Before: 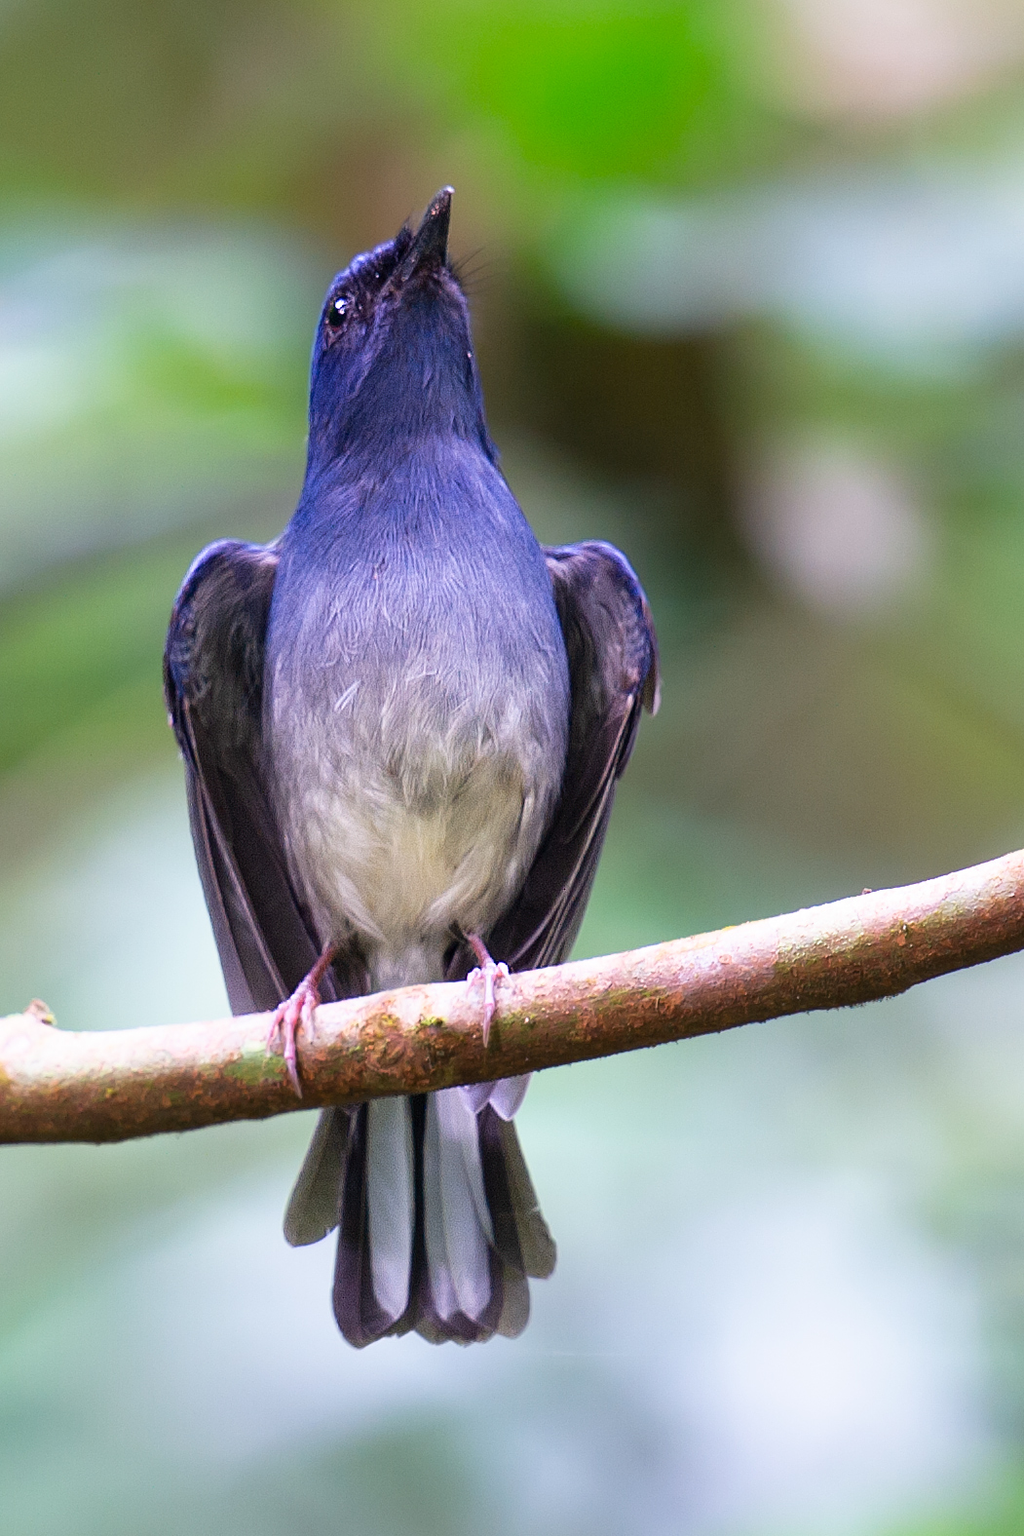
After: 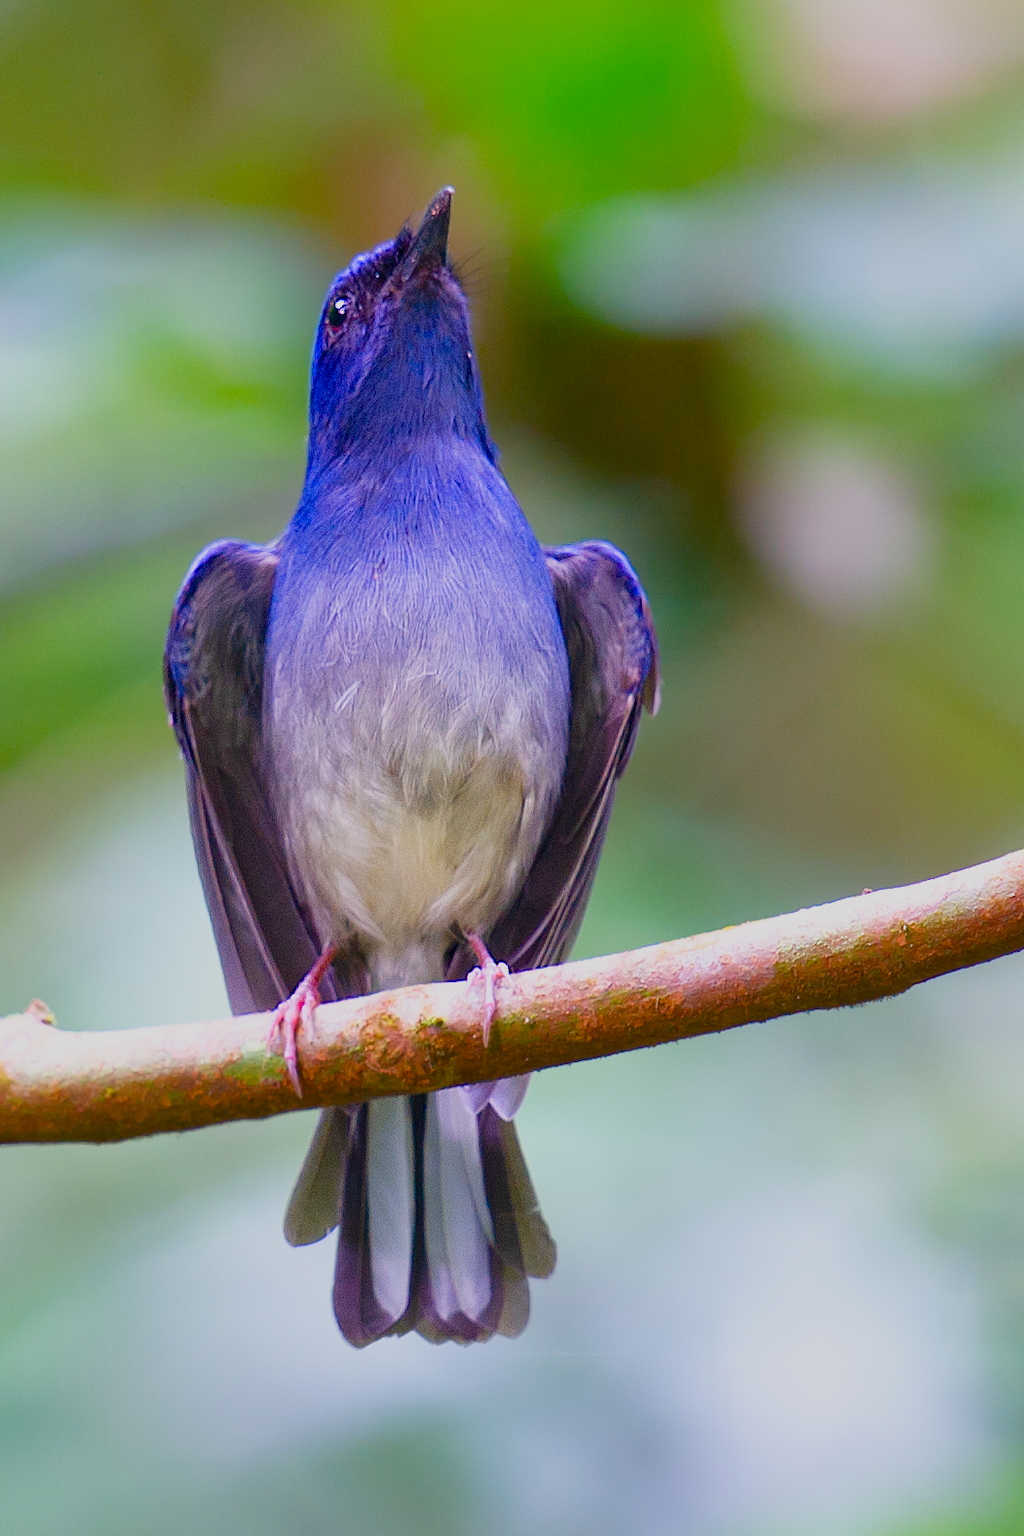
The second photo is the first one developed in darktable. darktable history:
color balance rgb: linear chroma grading › global chroma 9.097%, perceptual saturation grading › global saturation 46.202%, perceptual saturation grading › highlights -50.004%, perceptual saturation grading › shadows 30.296%, contrast -20.392%
